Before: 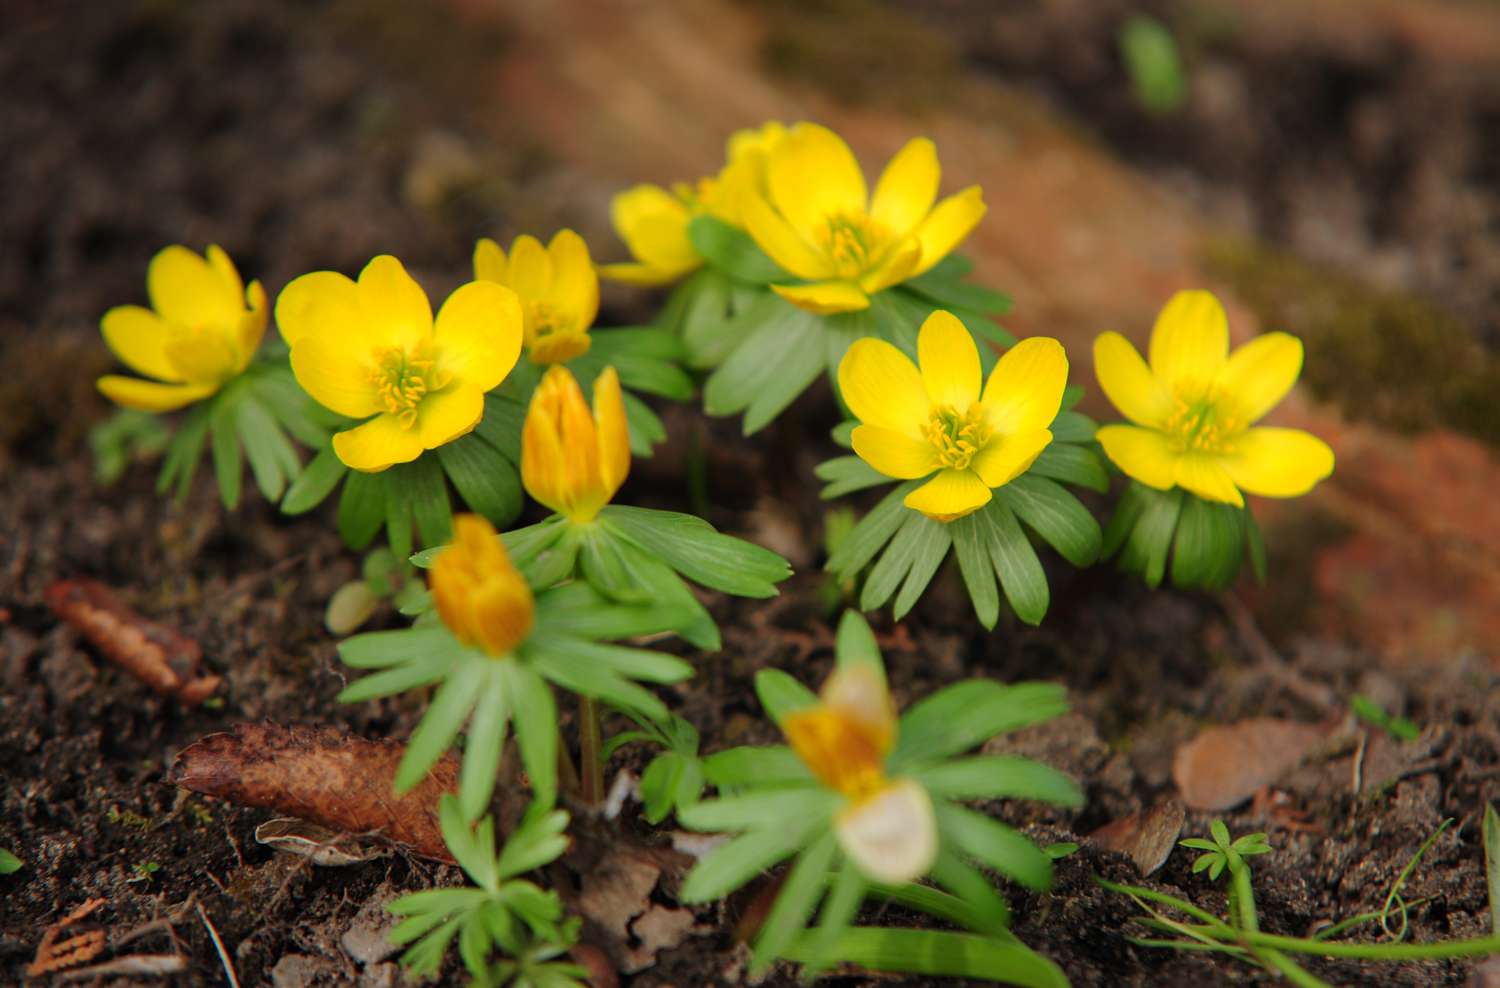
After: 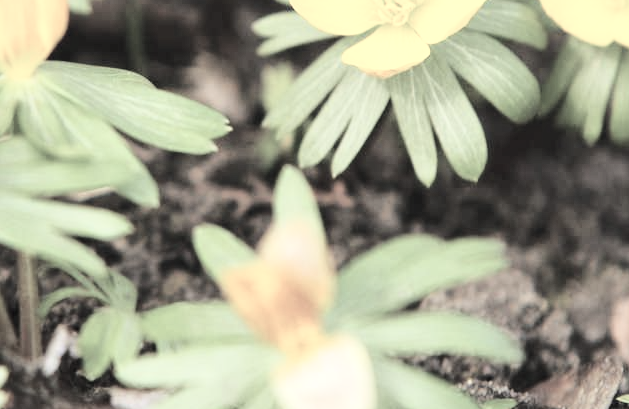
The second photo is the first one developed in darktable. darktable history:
contrast brightness saturation: brightness 0.189, saturation -0.518
crop: left 37.517%, top 45.016%, right 20.541%, bottom 13.509%
color correction: highlights b* 0.027, saturation 0.59
exposure: black level correction 0, exposure 0.679 EV, compensate exposure bias true, compensate highlight preservation false
local contrast: mode bilateral grid, contrast 10, coarseness 25, detail 115%, midtone range 0.2
base curve: curves: ch0 [(0, 0) (0.028, 0.03) (0.121, 0.232) (0.46, 0.748) (0.859, 0.968) (1, 1)]
